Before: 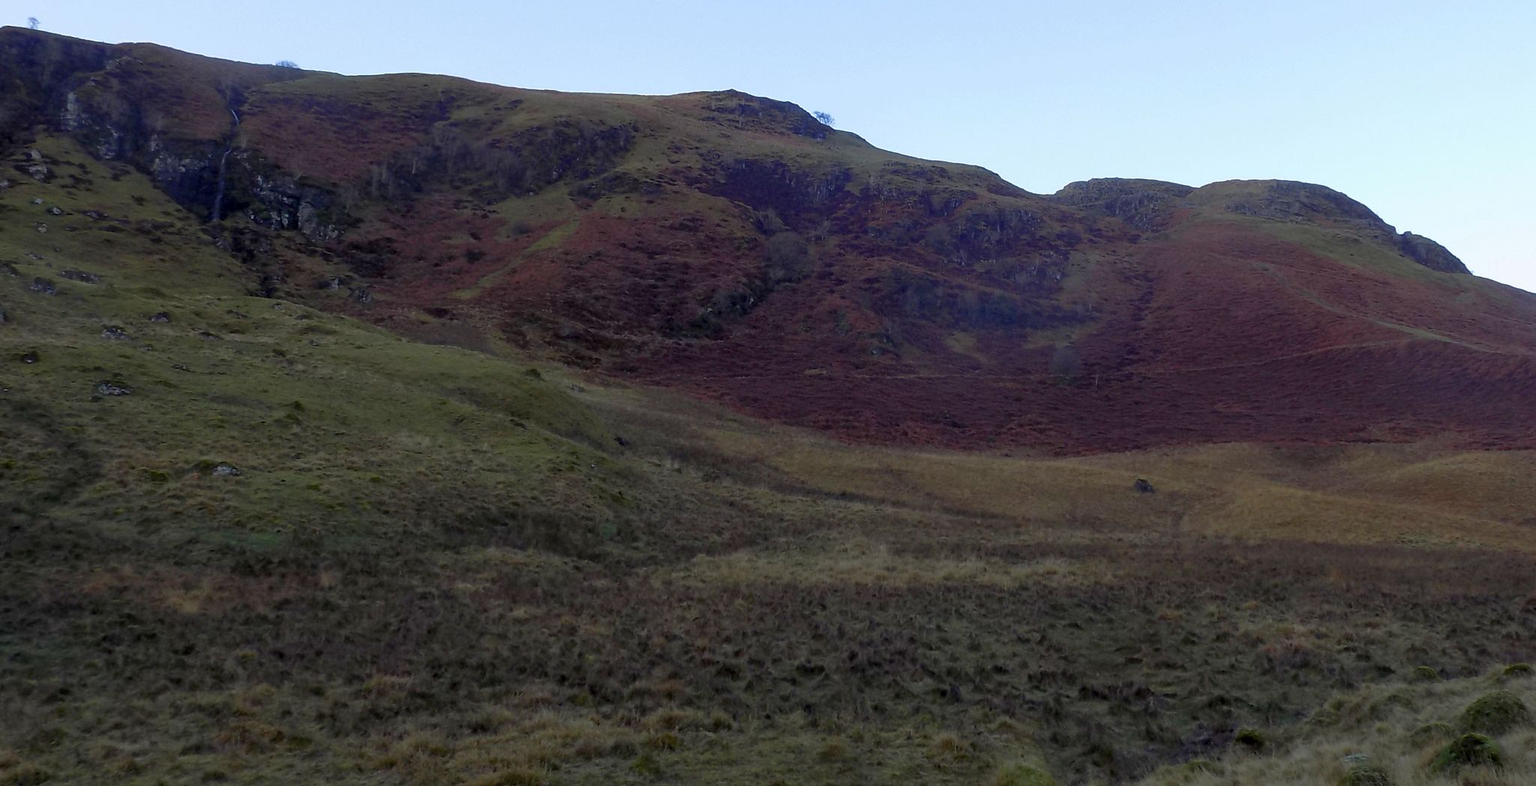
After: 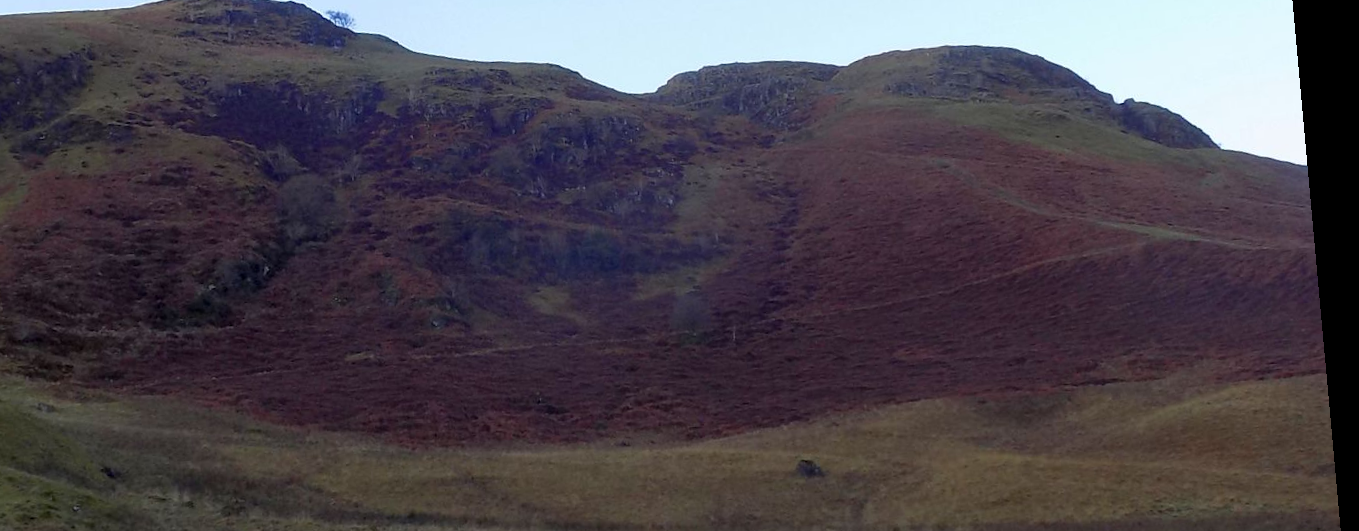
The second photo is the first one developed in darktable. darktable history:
crop: left 36.005%, top 18.293%, right 0.31%, bottom 38.444%
rotate and perspective: rotation -5.2°, automatic cropping off
